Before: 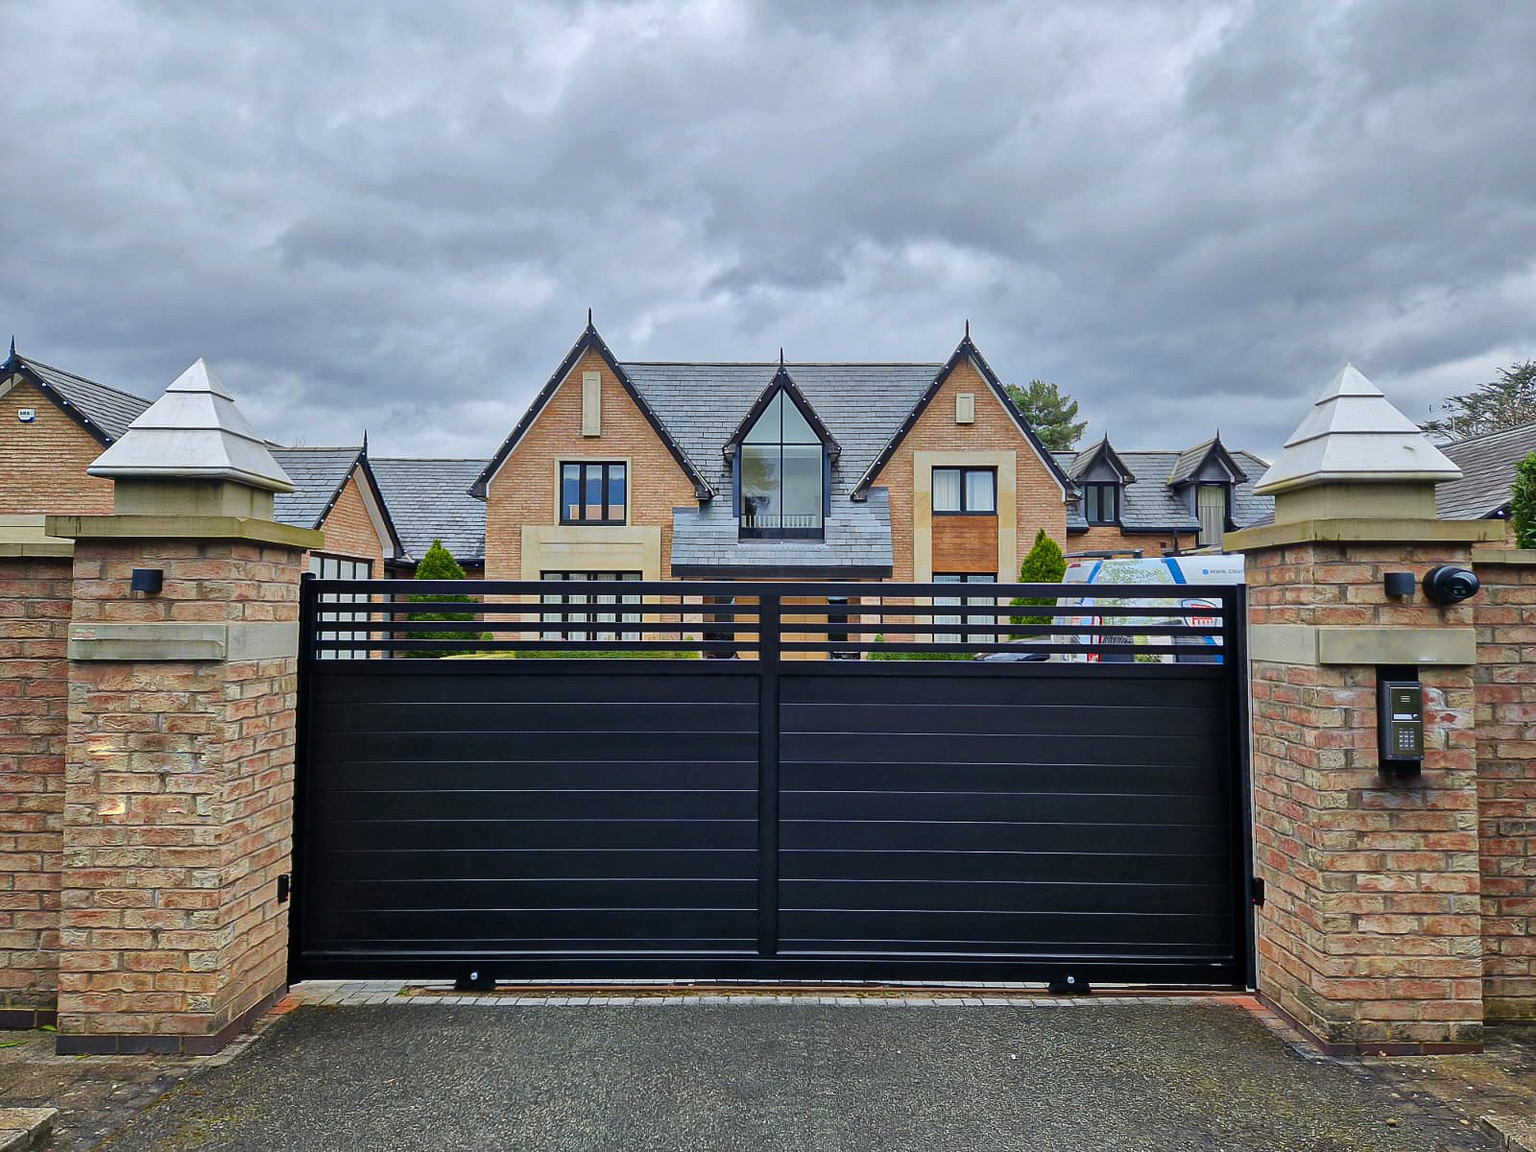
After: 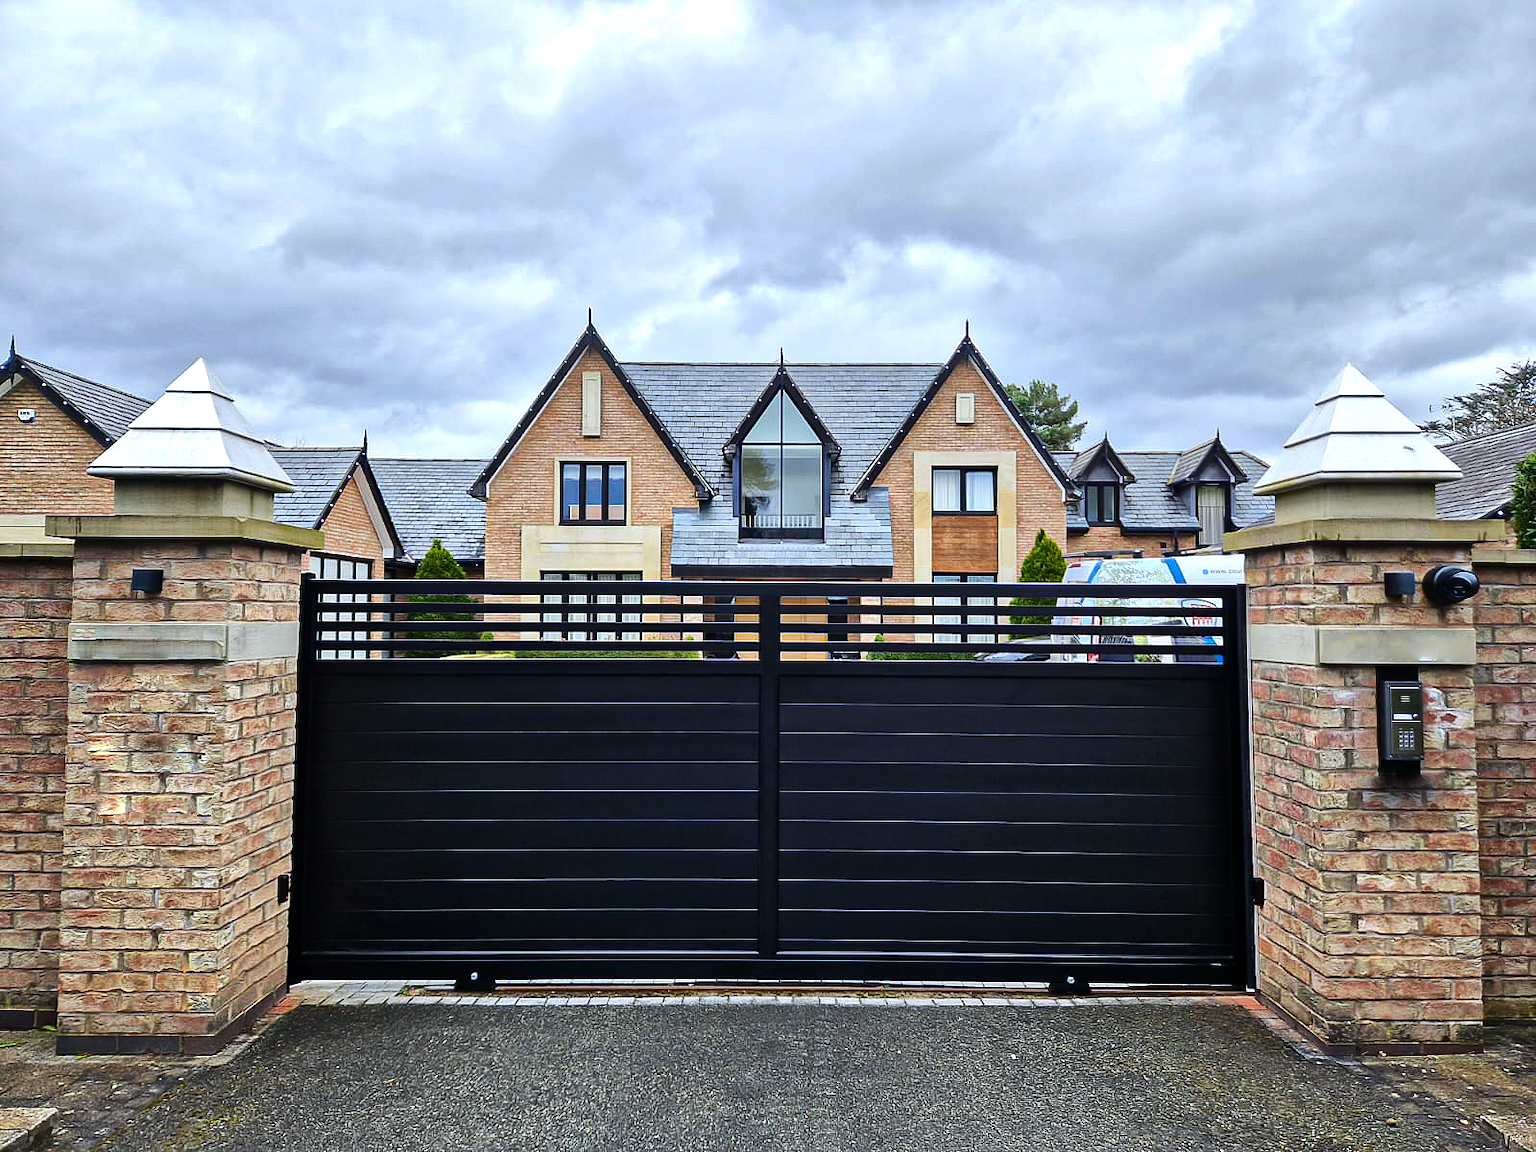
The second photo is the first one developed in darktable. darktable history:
tone equalizer: -8 EV -0.75 EV, -7 EV -0.7 EV, -6 EV -0.6 EV, -5 EV -0.4 EV, -3 EV 0.4 EV, -2 EV 0.6 EV, -1 EV 0.7 EV, +0 EV 0.75 EV, edges refinement/feathering 500, mask exposure compensation -1.57 EV, preserve details no
white balance: red 0.983, blue 1.036
